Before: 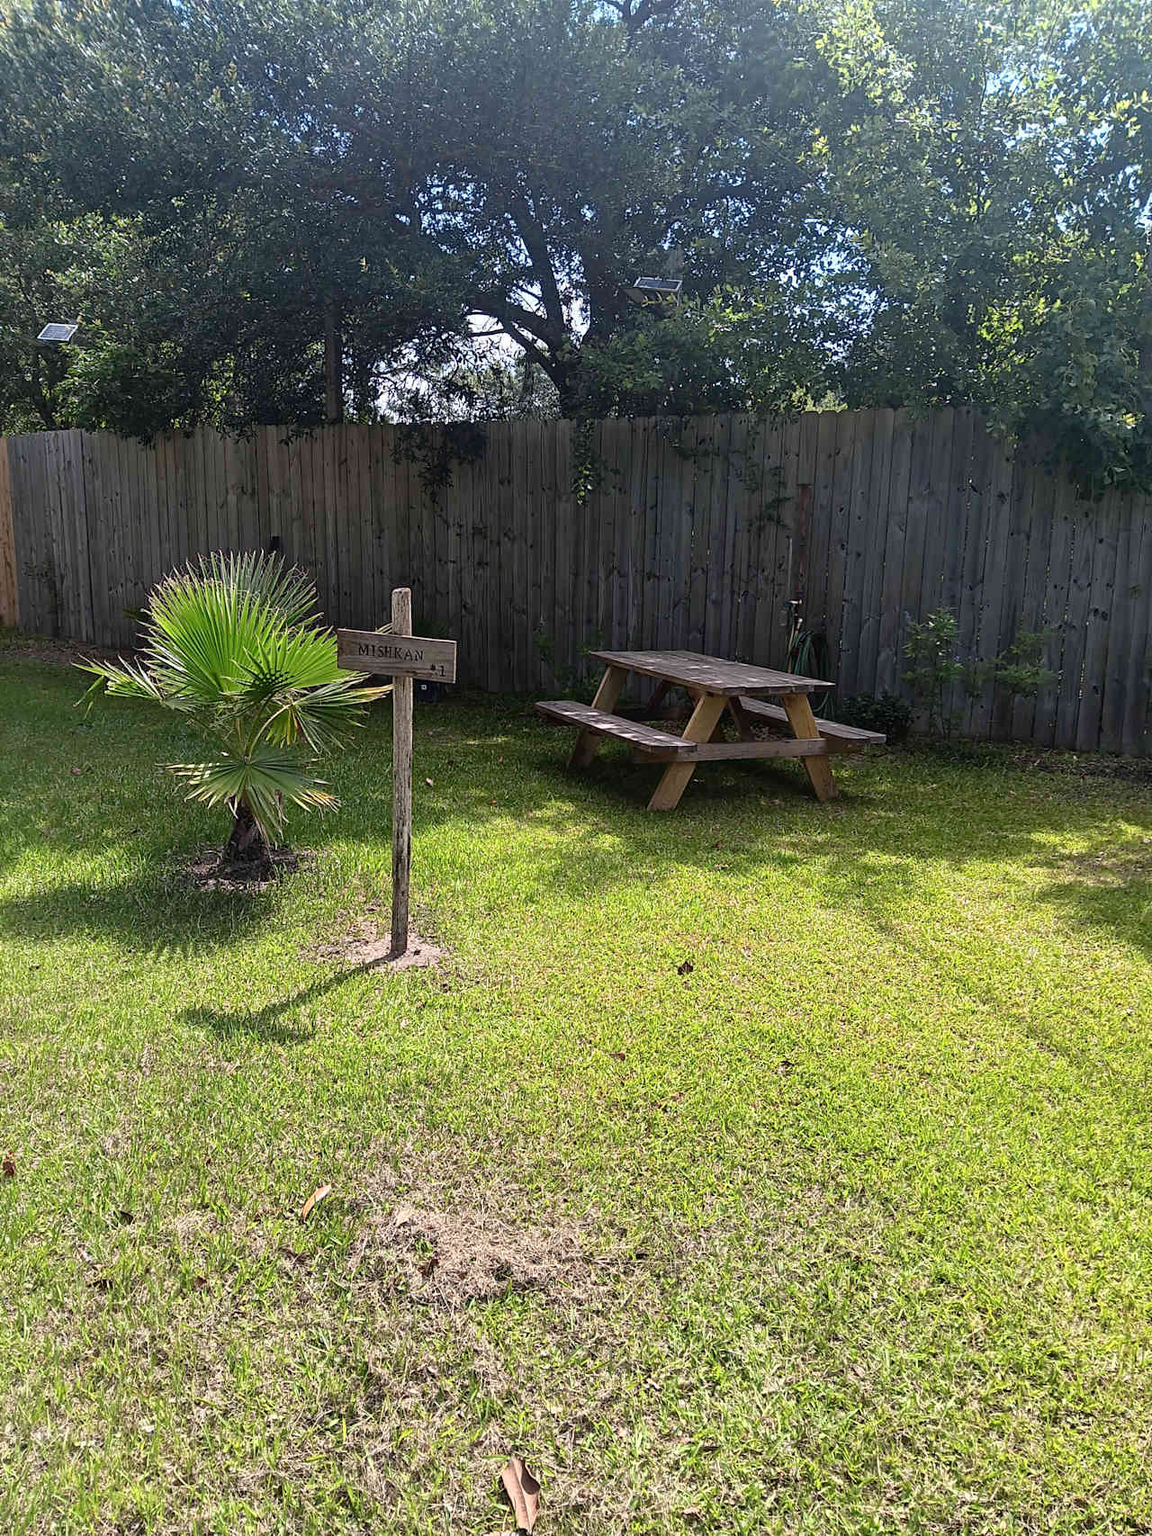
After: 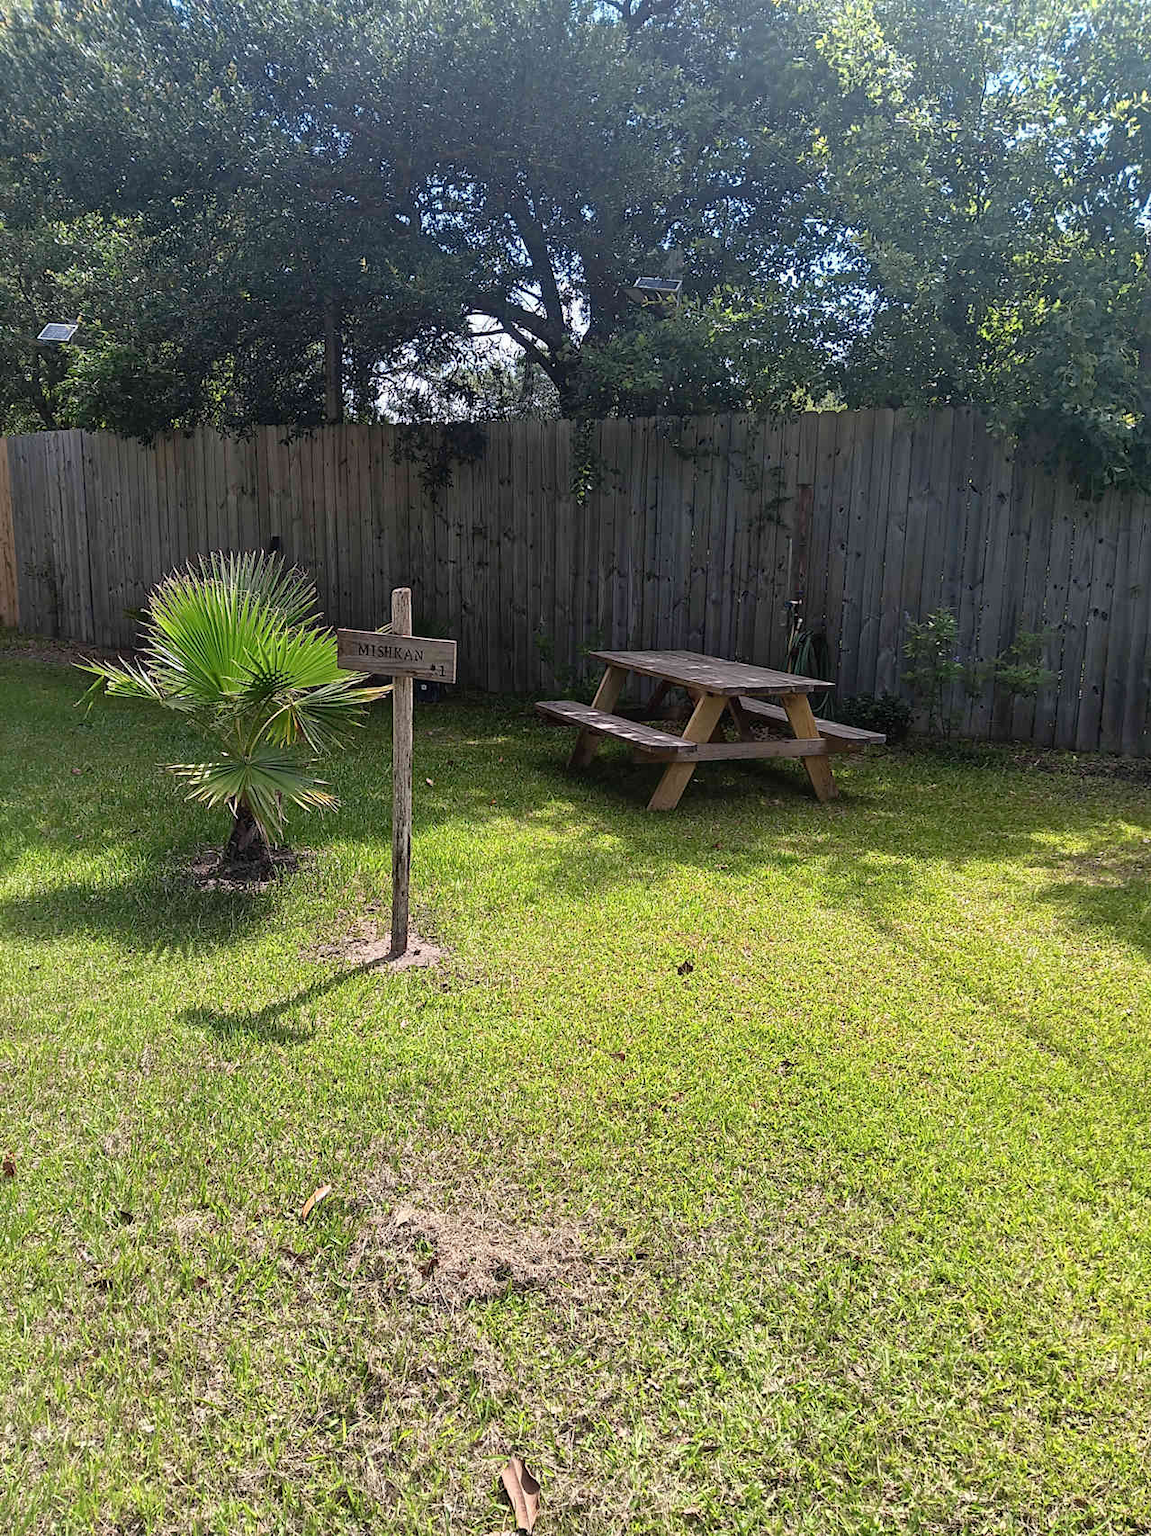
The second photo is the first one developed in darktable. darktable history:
color zones: curves: ch0 [(0, 0.5) (0.143, 0.5) (0.286, 0.5) (0.429, 0.5) (0.571, 0.5) (0.714, 0.476) (0.857, 0.5) (1, 0.5)]; ch2 [(0, 0.5) (0.143, 0.5) (0.286, 0.5) (0.429, 0.5) (0.571, 0.5) (0.714, 0.487) (0.857, 0.5) (1, 0.5)]
shadows and highlights: shadows 24.9, highlights -24.78
